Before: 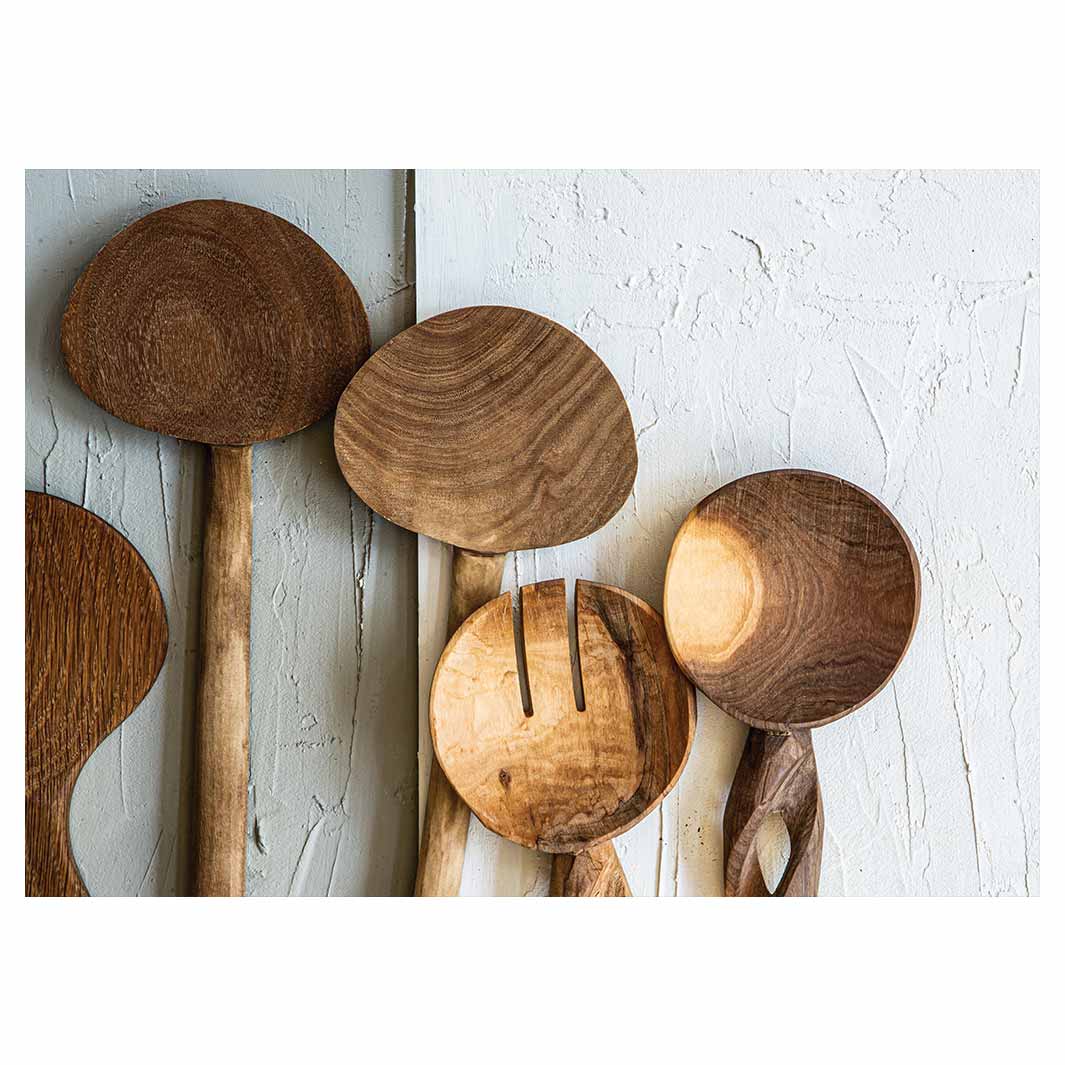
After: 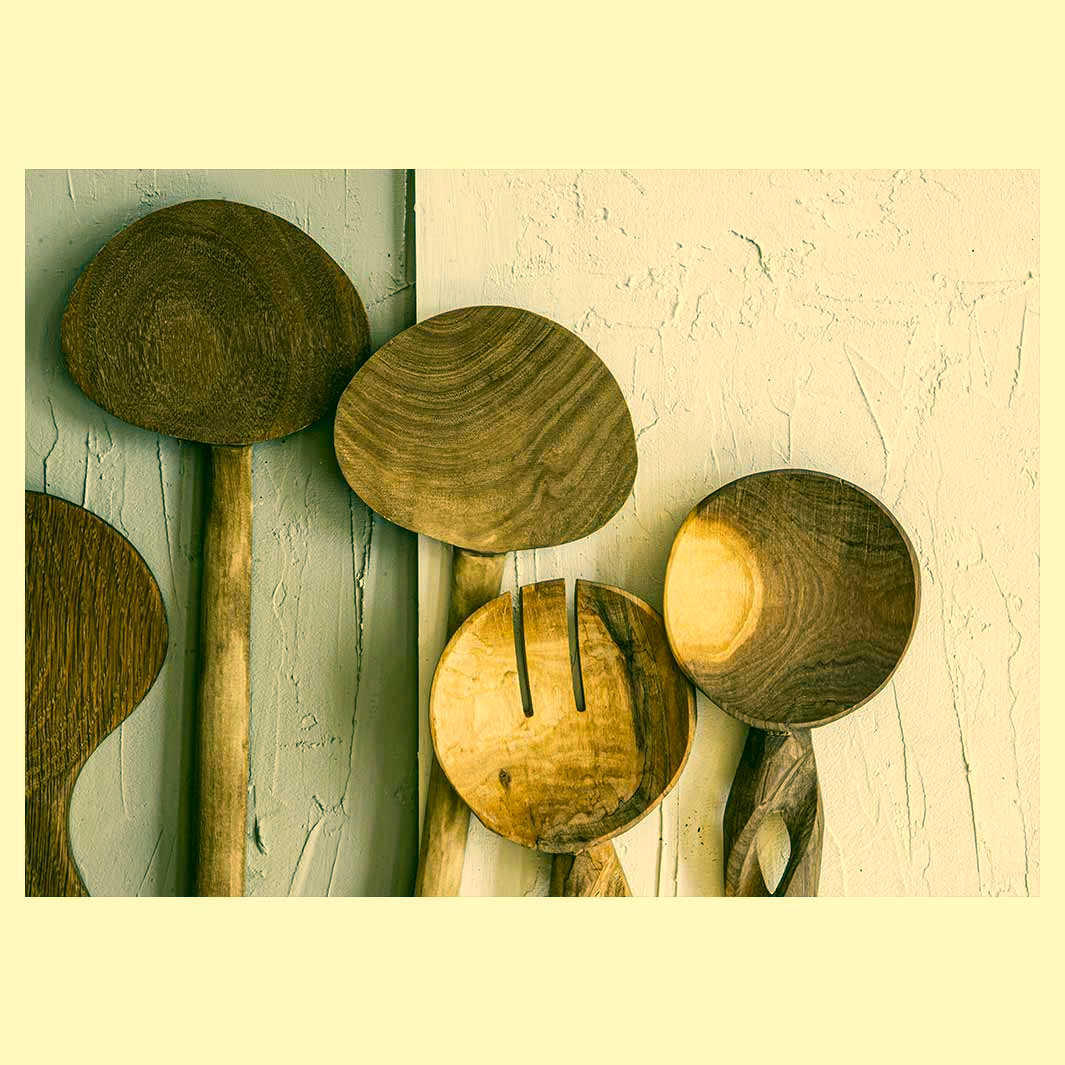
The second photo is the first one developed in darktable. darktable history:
color correction: highlights a* 5.66, highlights b* 33.48, shadows a* -25.4, shadows b* 3.85
